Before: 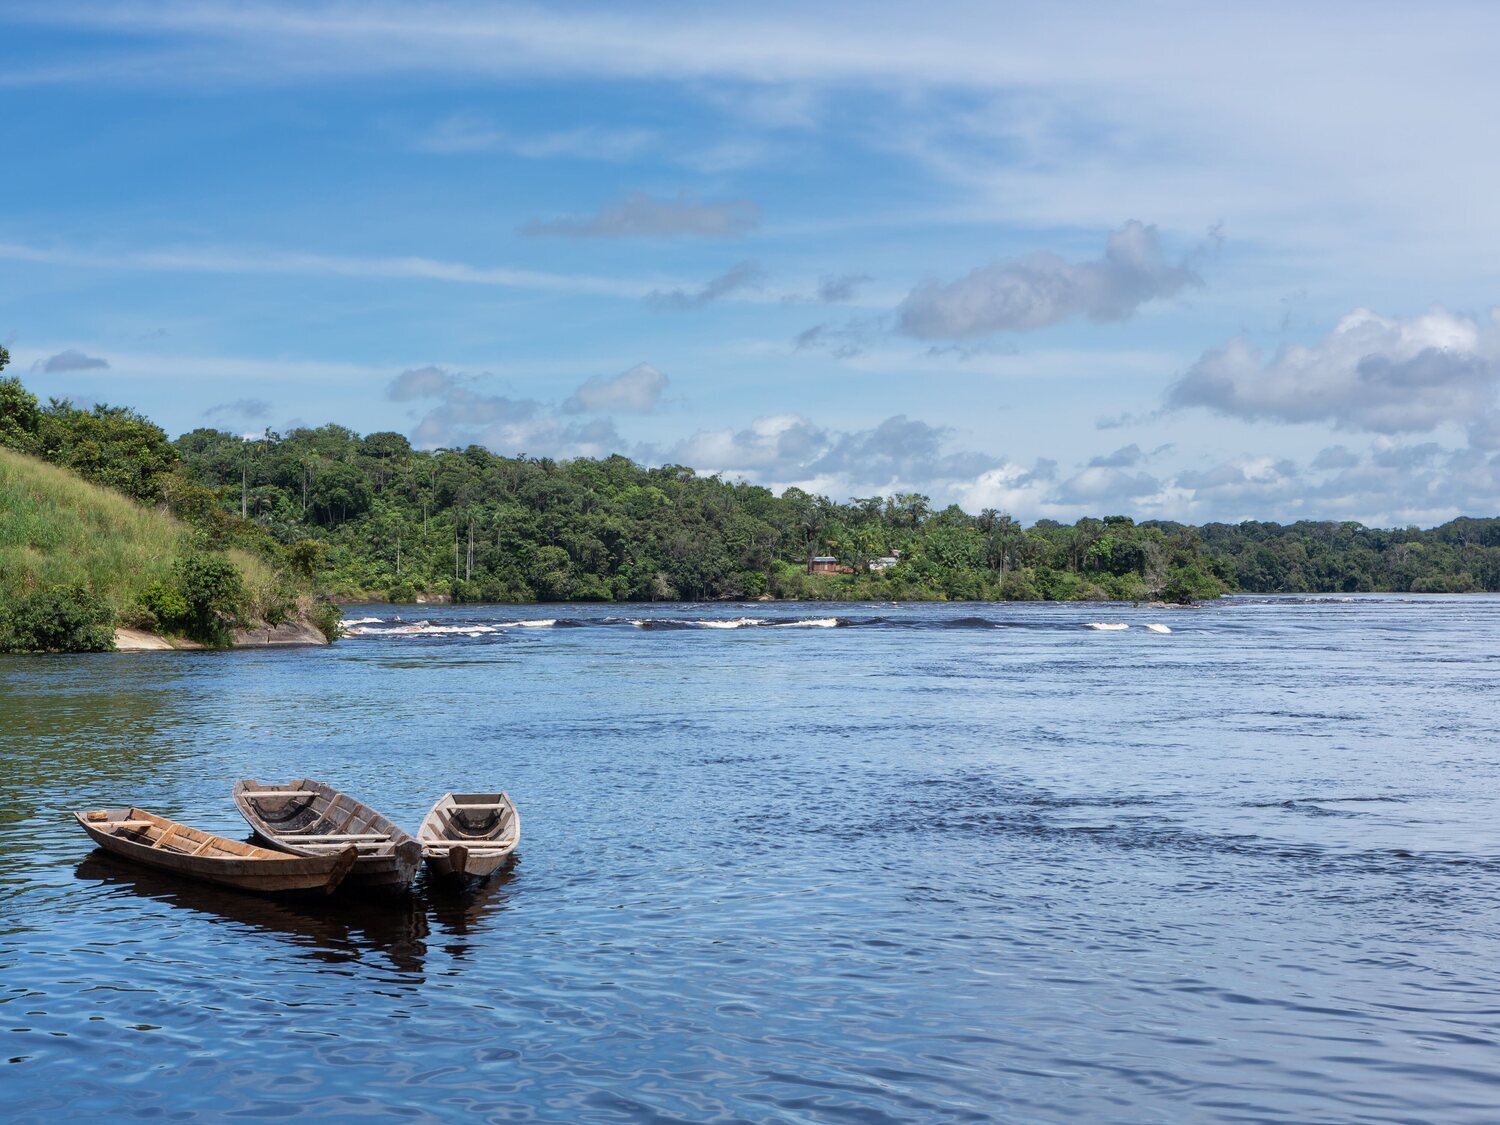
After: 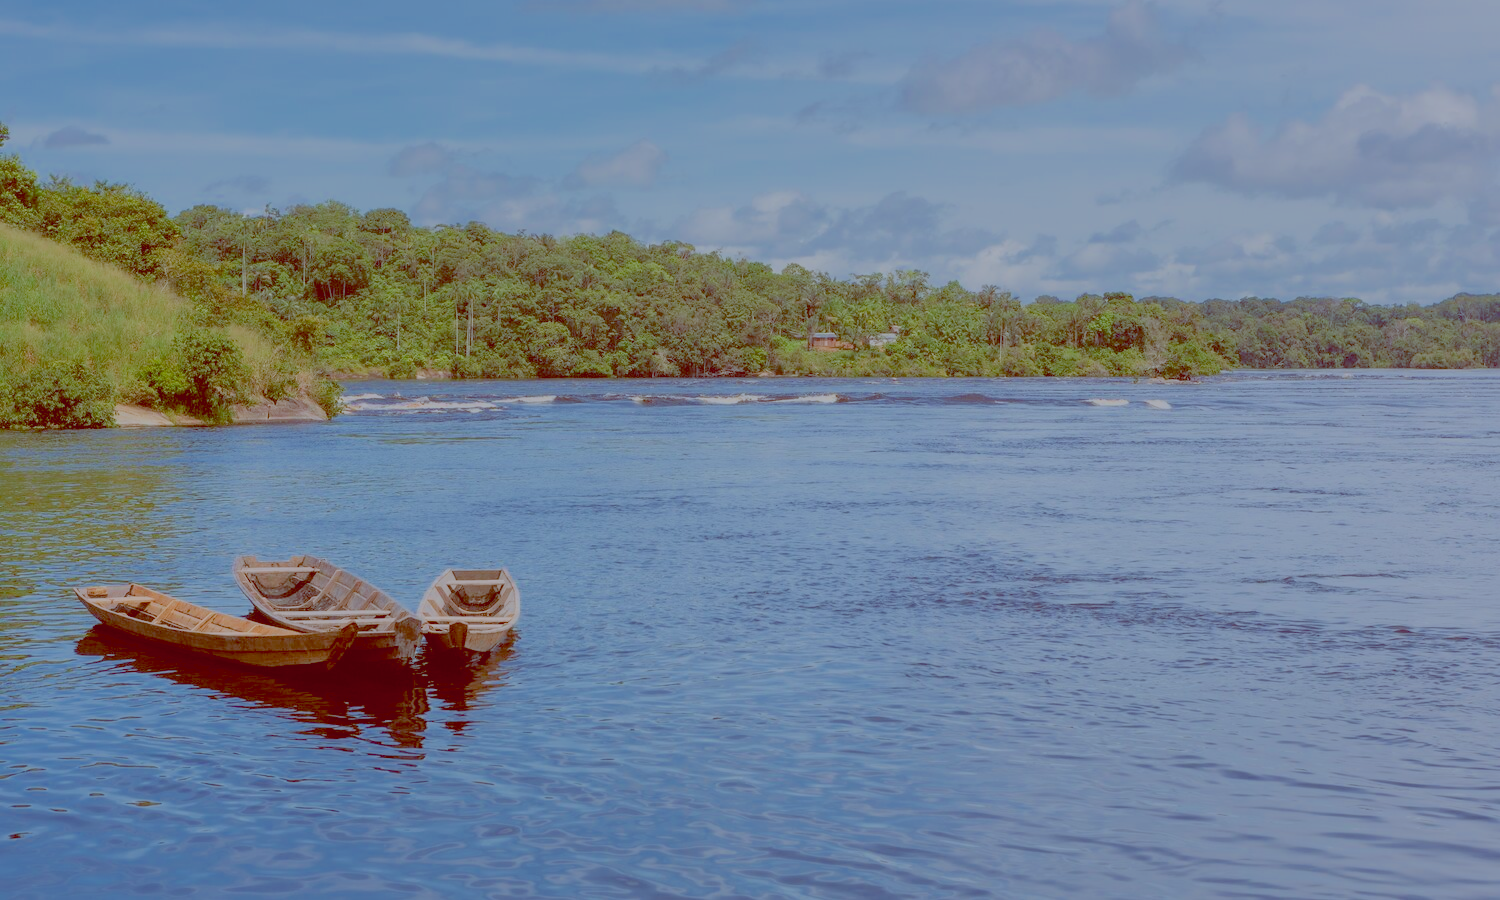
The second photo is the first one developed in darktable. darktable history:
exposure: black level correction 0.001, exposure 0.5 EV, compensate exposure bias true, compensate highlight preservation false
crop and rotate: top 19.998%
filmic rgb: black relative exposure -14 EV, white relative exposure 8 EV, threshold 3 EV, hardness 3.74, latitude 50%, contrast 0.5, color science v5 (2021), contrast in shadows safe, contrast in highlights safe, enable highlight reconstruction true
color balance: lift [1, 1.011, 0.999, 0.989], gamma [1.109, 1.045, 1.039, 0.955], gain [0.917, 0.936, 0.952, 1.064], contrast 2.32%, contrast fulcrum 19%, output saturation 101%
